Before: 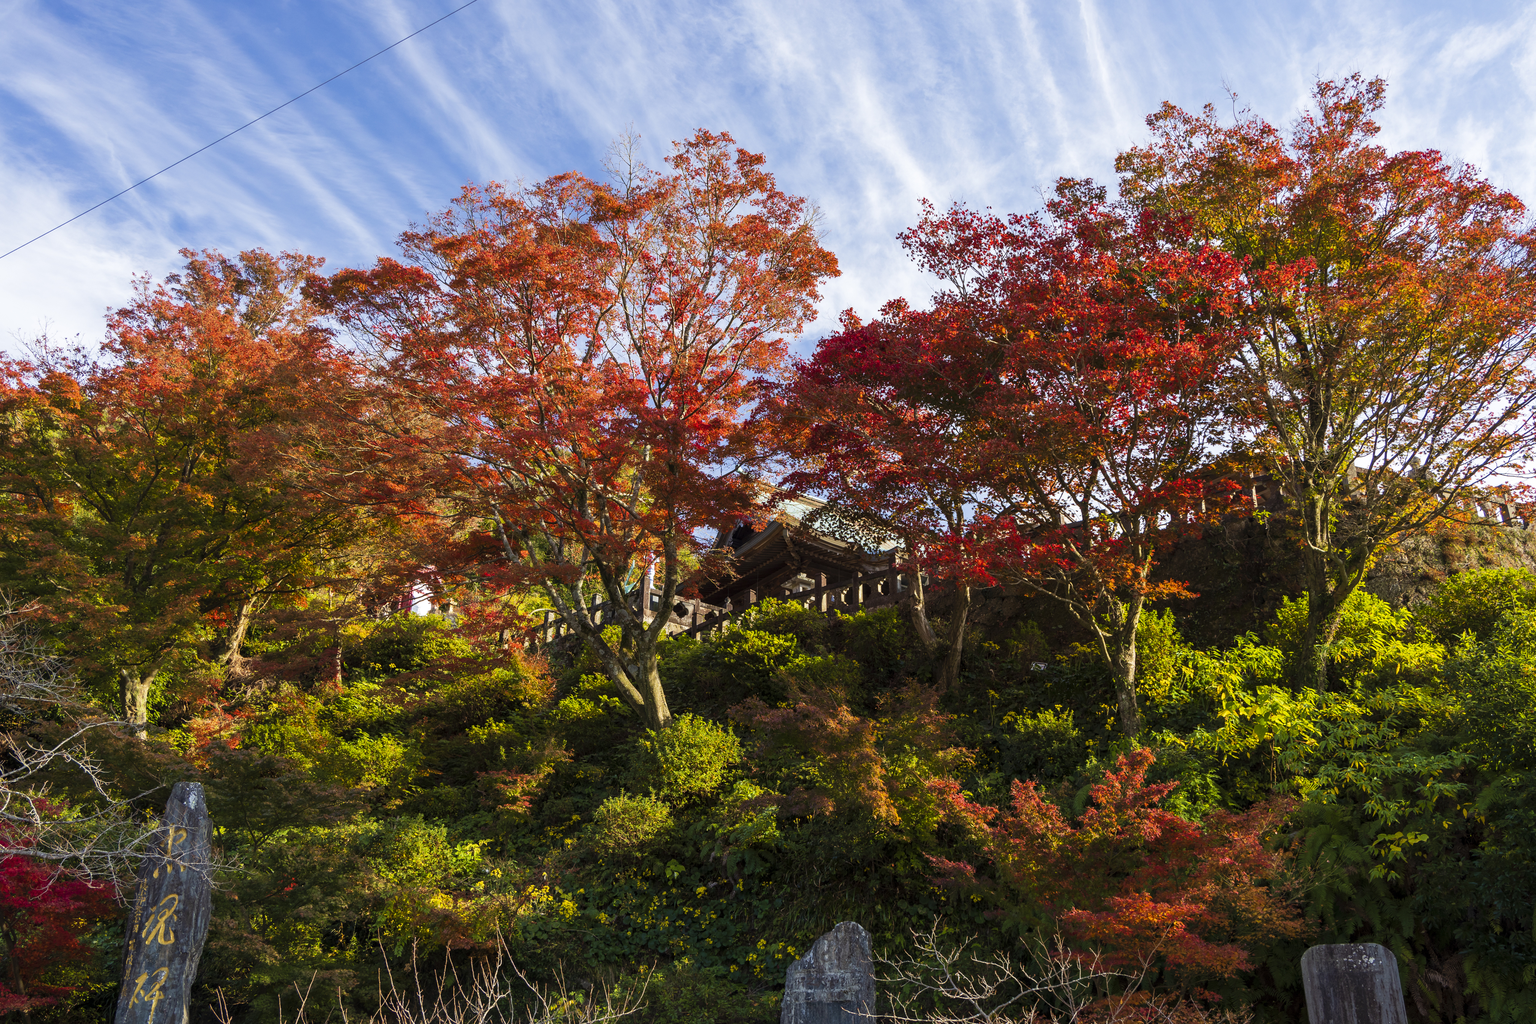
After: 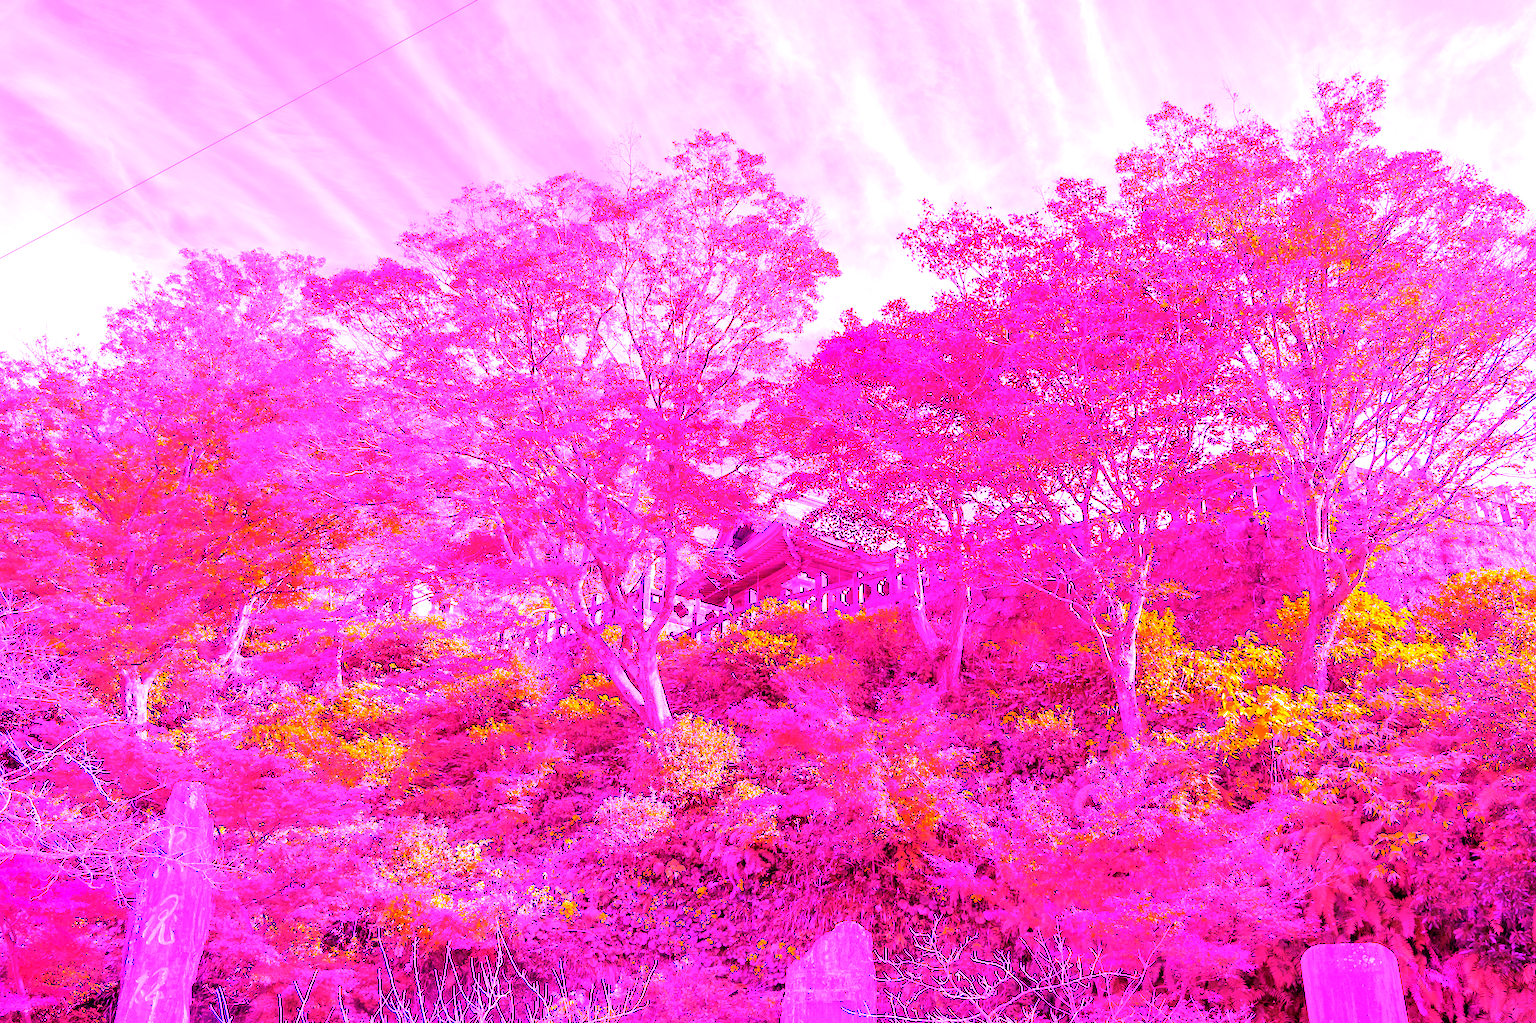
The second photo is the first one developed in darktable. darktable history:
white balance: red 8, blue 8
exposure: exposure 0.29 EV, compensate highlight preservation false
